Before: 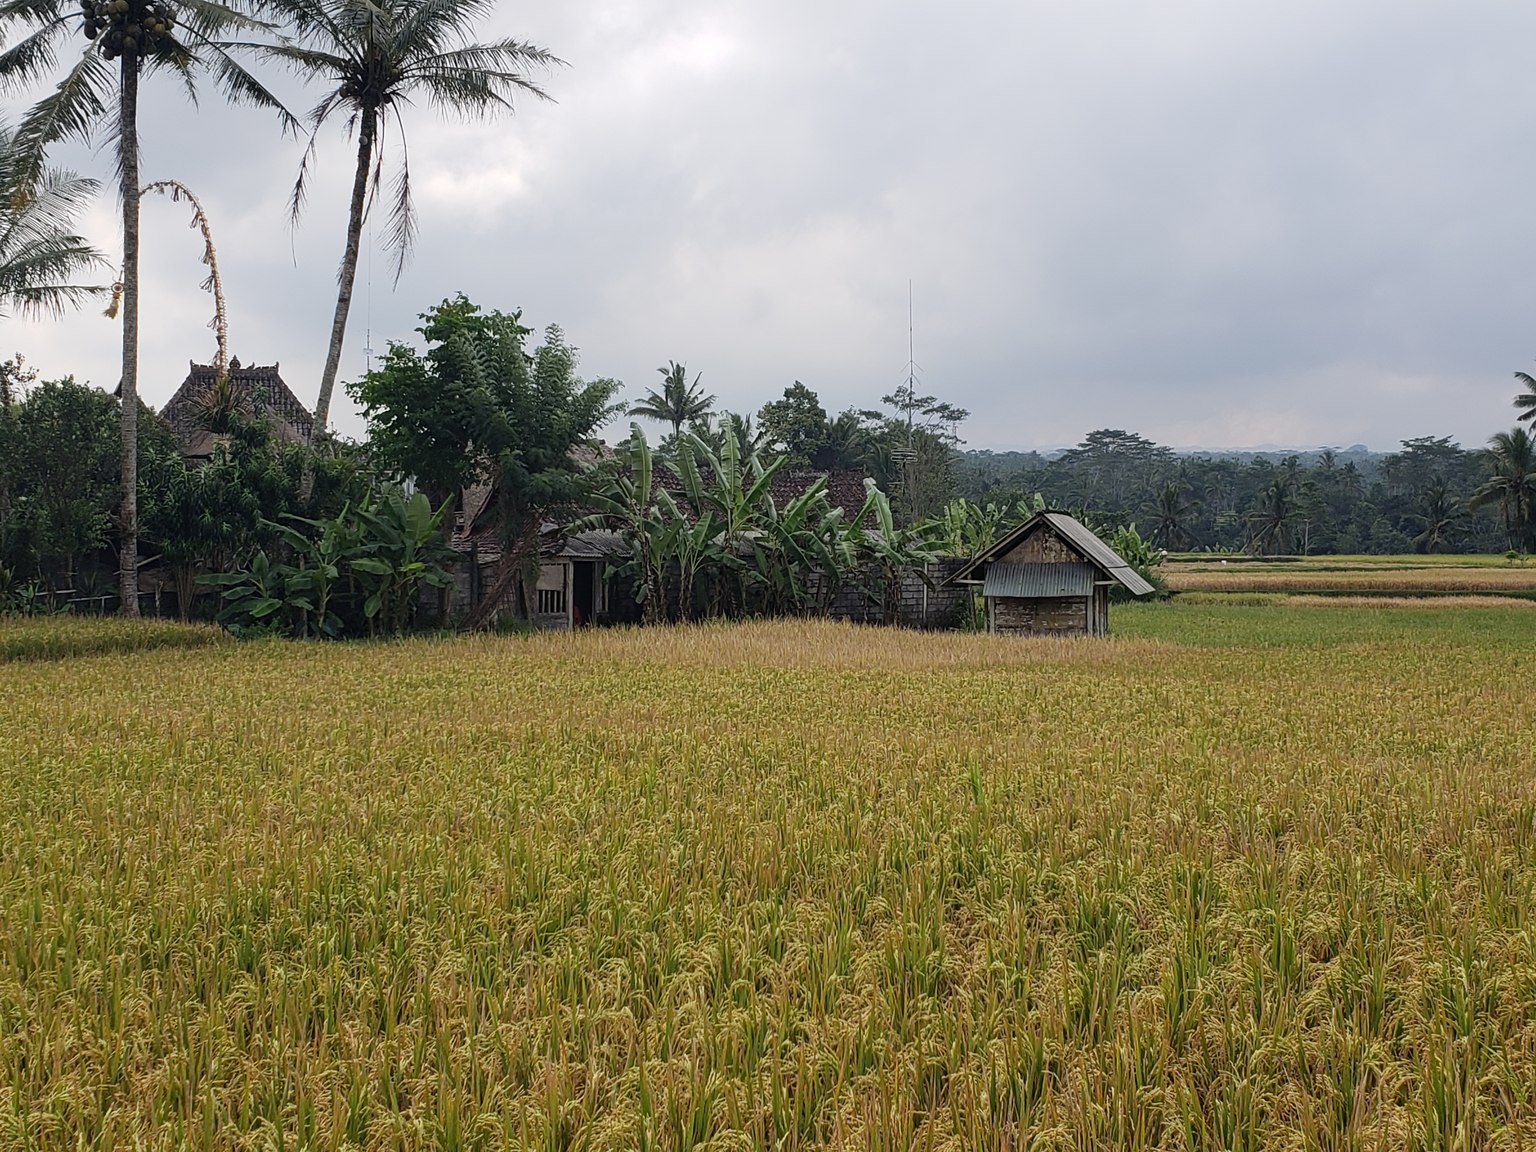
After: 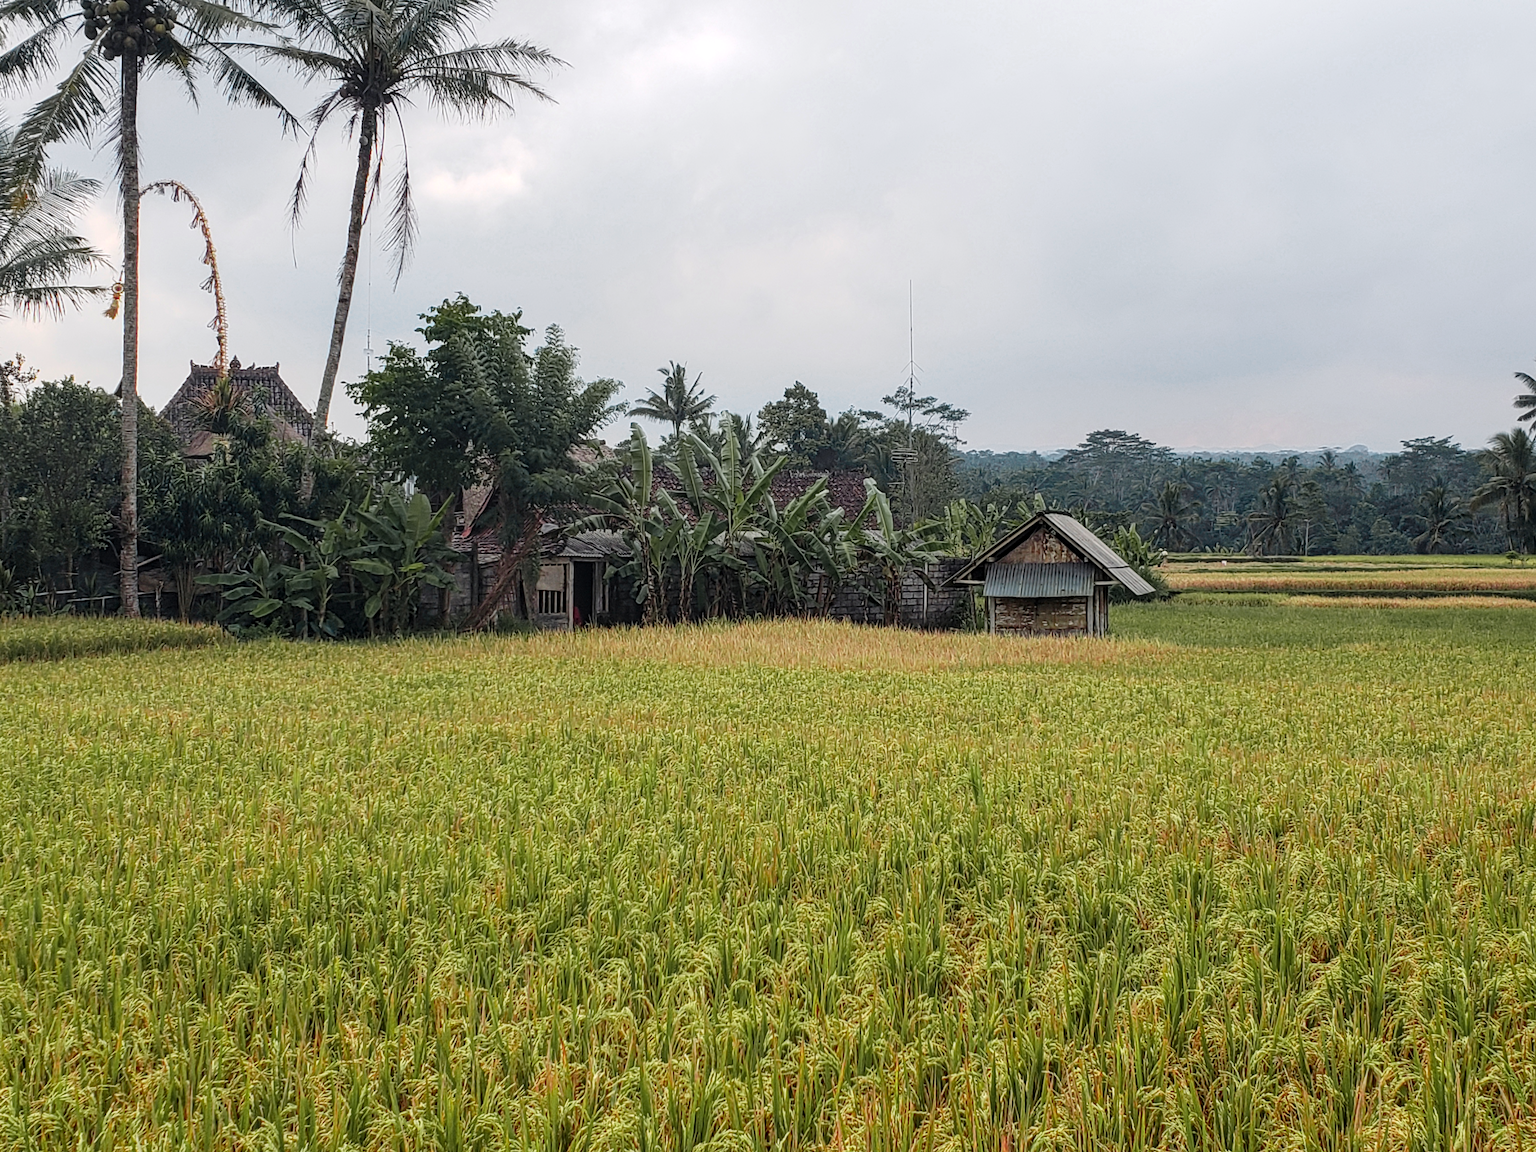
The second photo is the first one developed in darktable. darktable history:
local contrast: on, module defaults
color zones: curves: ch0 [(0, 0.533) (0.126, 0.533) (0.234, 0.533) (0.368, 0.357) (0.5, 0.5) (0.625, 0.5) (0.74, 0.637) (0.875, 0.5)]; ch1 [(0.004, 0.708) (0.129, 0.662) (0.25, 0.5) (0.375, 0.331) (0.496, 0.396) (0.625, 0.649) (0.739, 0.26) (0.875, 0.5) (1, 0.478)]; ch2 [(0, 0.409) (0.132, 0.403) (0.236, 0.558) (0.379, 0.448) (0.5, 0.5) (0.625, 0.5) (0.691, 0.39) (0.875, 0.5)]
contrast brightness saturation: contrast 0.07, brightness 0.08, saturation 0.18
